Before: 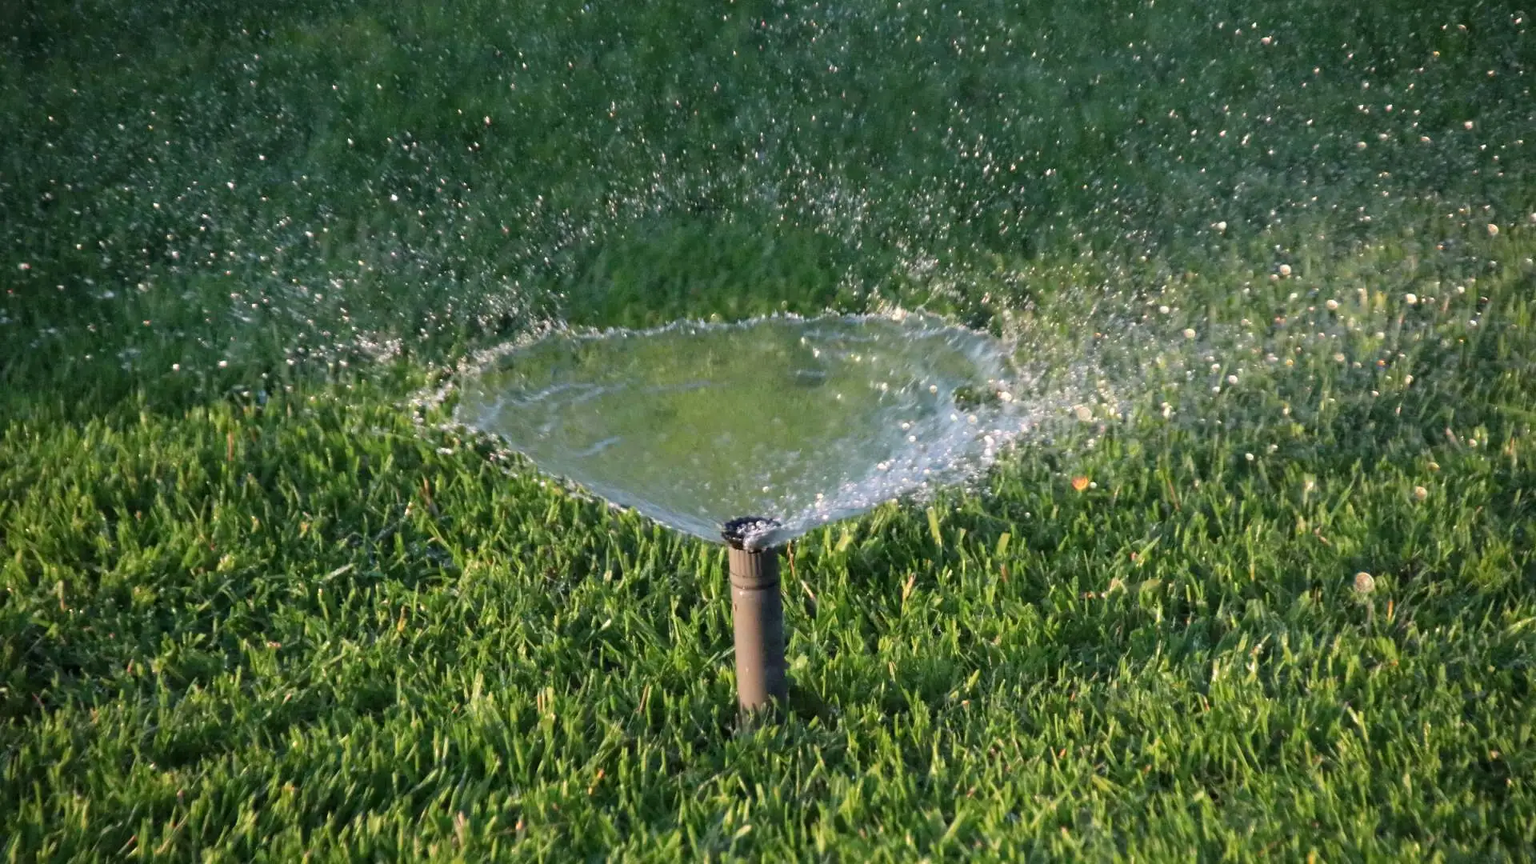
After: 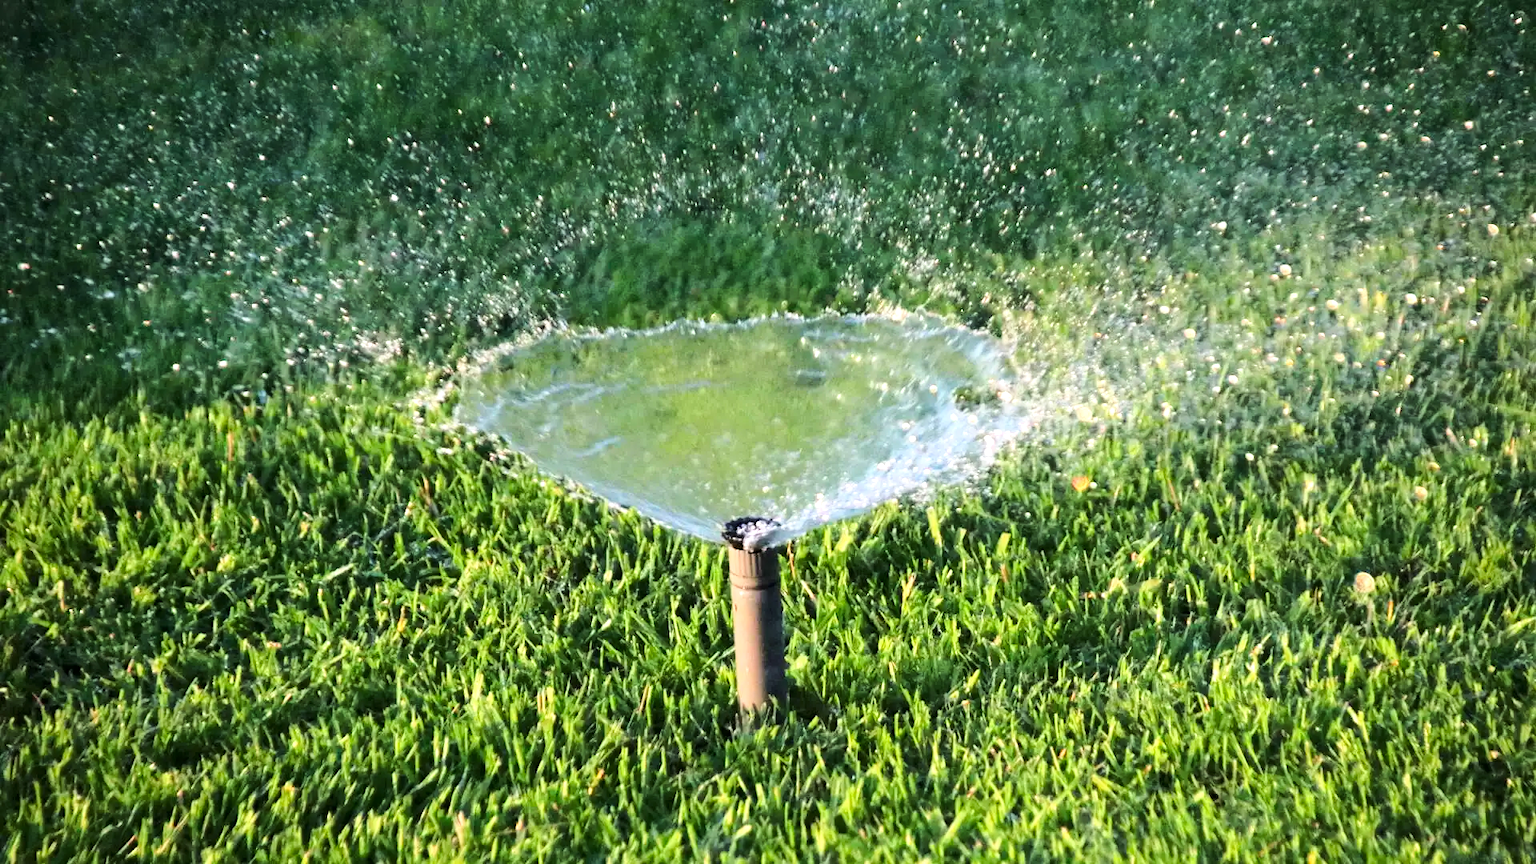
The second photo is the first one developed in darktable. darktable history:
exposure: black level correction 0.001, exposure 0.5 EV, compensate highlight preservation false
tone equalizer: -8 EV -0.379 EV, -7 EV -0.365 EV, -6 EV -0.35 EV, -5 EV -0.246 EV, -3 EV 0.238 EV, -2 EV 0.342 EV, -1 EV 0.39 EV, +0 EV 0.409 EV, edges refinement/feathering 500, mask exposure compensation -1.57 EV, preserve details no
color correction: highlights b* 0.019, saturation 1.11
tone curve: curves: ch0 [(0, 0) (0.035, 0.017) (0.131, 0.108) (0.279, 0.279) (0.476, 0.554) (0.617, 0.693) (0.704, 0.77) (0.801, 0.854) (0.895, 0.927) (1, 0.976)]; ch1 [(0, 0) (0.318, 0.278) (0.444, 0.427) (0.493, 0.493) (0.537, 0.547) (0.594, 0.616) (0.746, 0.764) (1, 1)]; ch2 [(0, 0) (0.316, 0.292) (0.381, 0.37) (0.423, 0.448) (0.476, 0.482) (0.502, 0.498) (0.529, 0.532) (0.583, 0.608) (0.639, 0.657) (0.7, 0.7) (0.861, 0.808) (1, 0.951)], color space Lab, linked channels, preserve colors none
